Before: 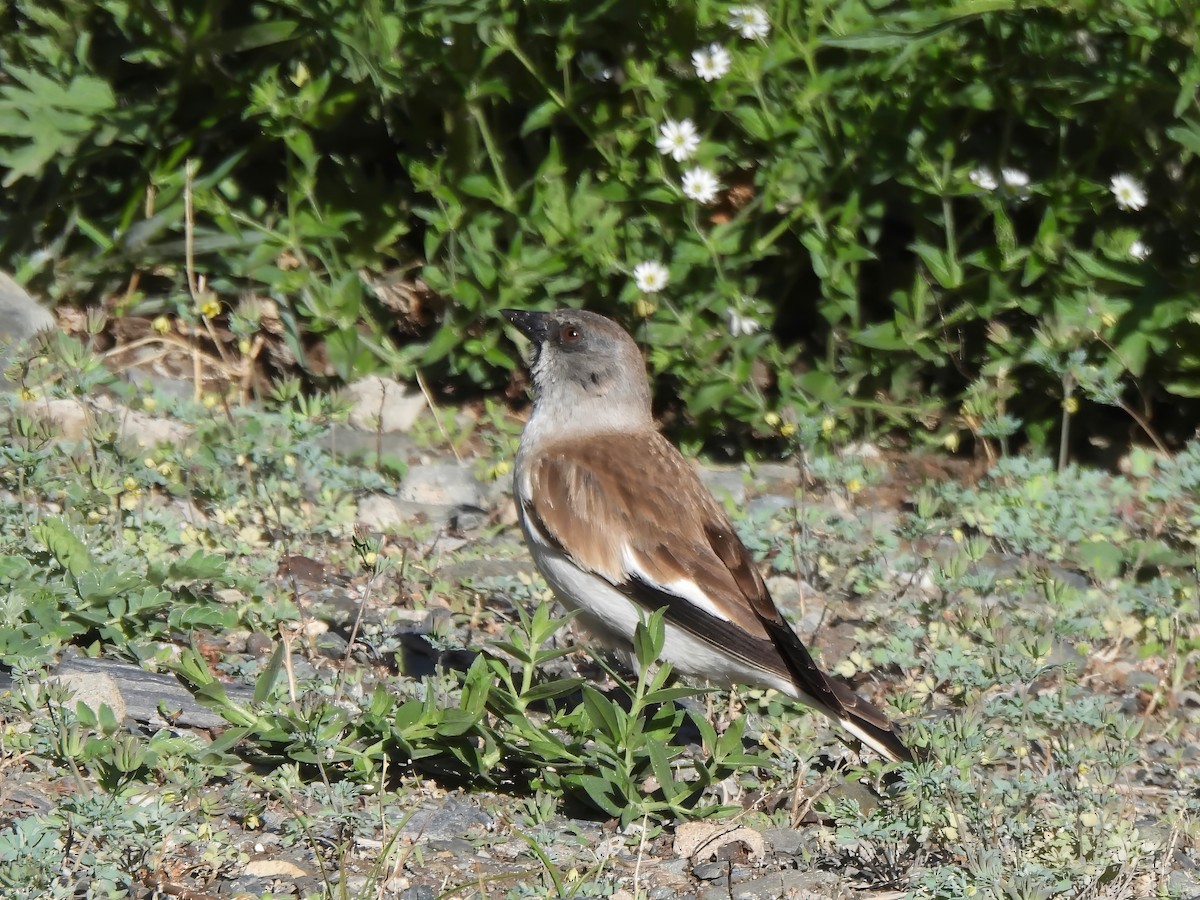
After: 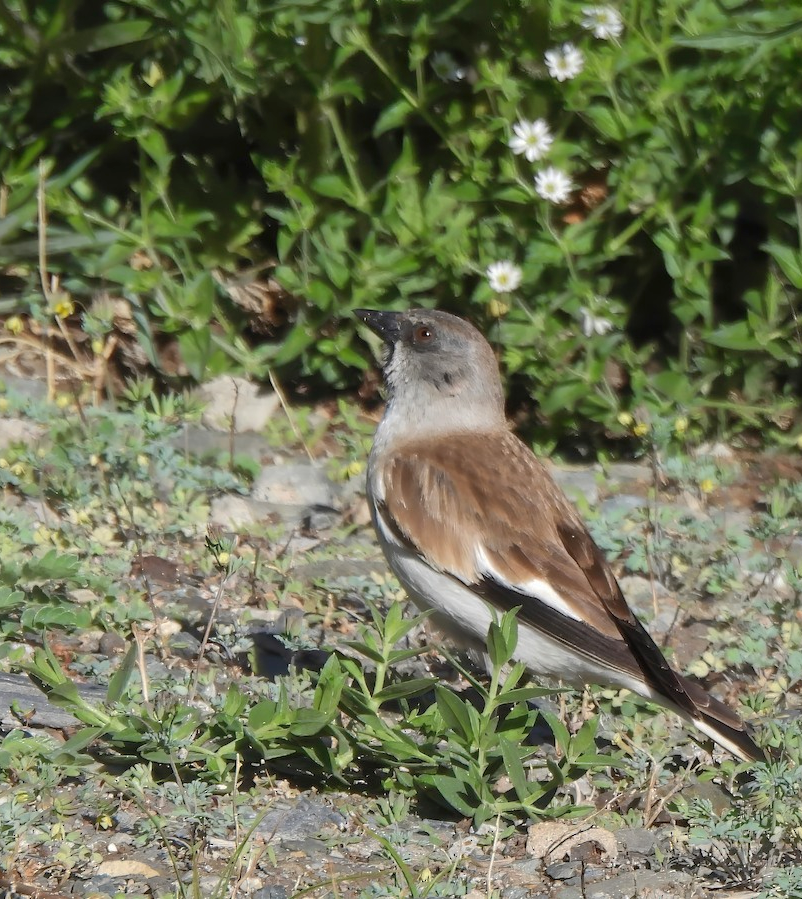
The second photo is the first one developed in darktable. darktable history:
levels: mode automatic, levels [0.016, 0.484, 0.953]
crop and rotate: left 12.267%, right 20.85%
color calibration: illuminant same as pipeline (D50), adaptation XYZ, x 0.346, y 0.358, temperature 5014.69 K
shadows and highlights: on, module defaults
